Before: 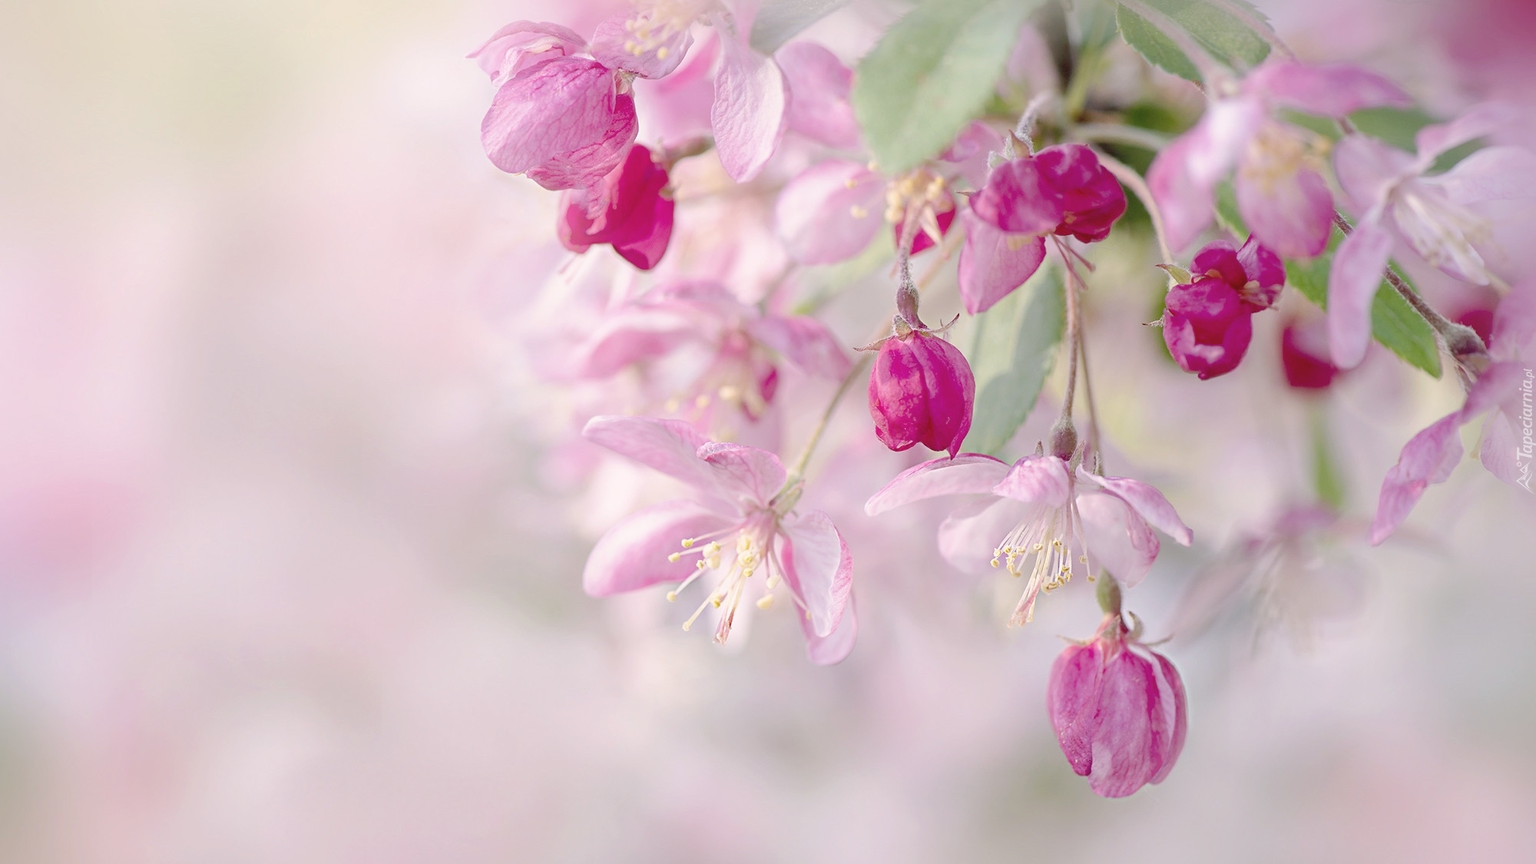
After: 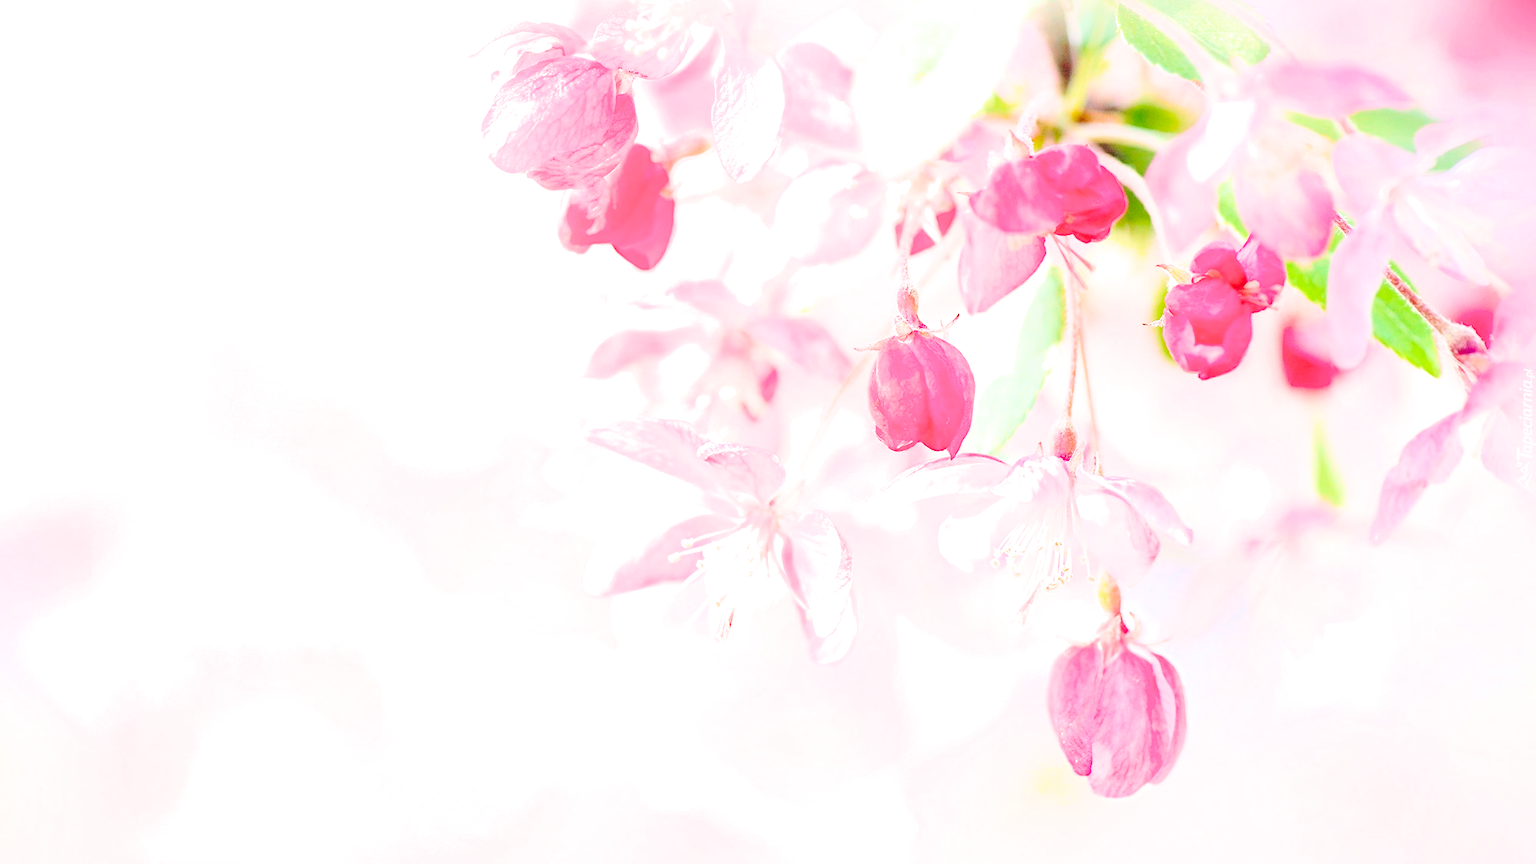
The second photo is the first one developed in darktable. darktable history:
exposure: exposure 2.25 EV, compensate exposure bias true, compensate highlight preservation false
filmic rgb: black relative exposure -7.65 EV, white relative exposure 4.56 EV, hardness 3.61, color science v6 (2022)
color balance rgb: perceptual saturation grading › global saturation 25.553%, perceptual brilliance grading › highlights 8.284%, perceptual brilliance grading › mid-tones 3.953%, perceptual brilliance grading › shadows 2.015%
sharpen: amount 0.213
